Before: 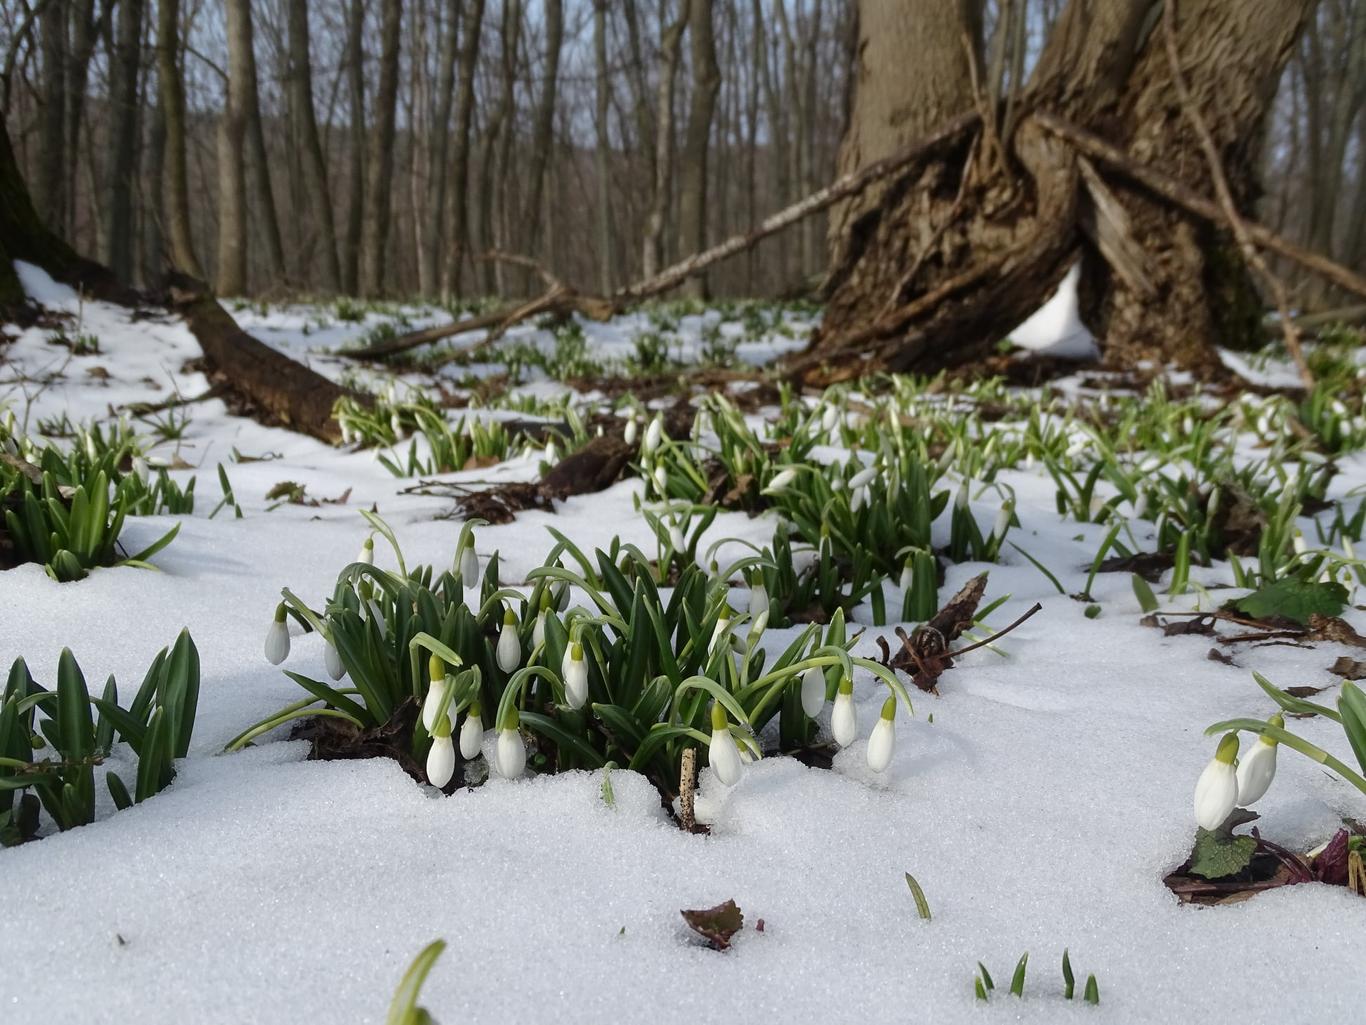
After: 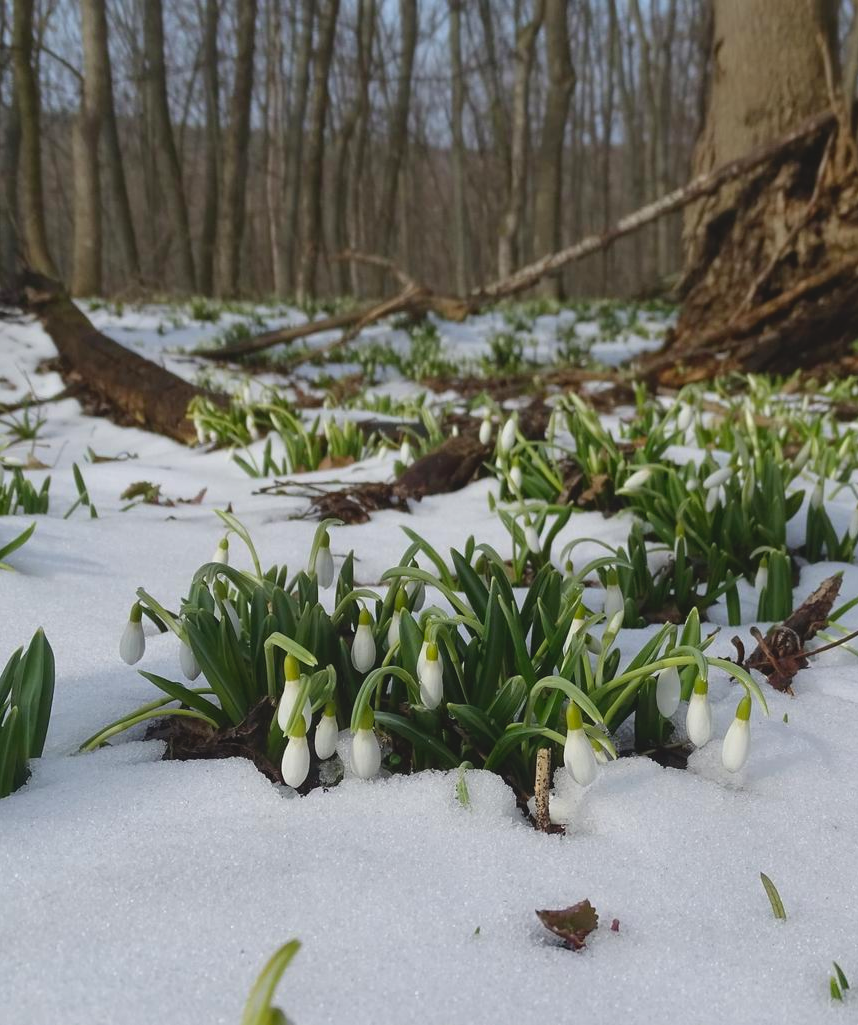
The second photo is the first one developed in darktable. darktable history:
crop: left 10.644%, right 26.528%
lowpass: radius 0.1, contrast 0.85, saturation 1.1, unbound 0
